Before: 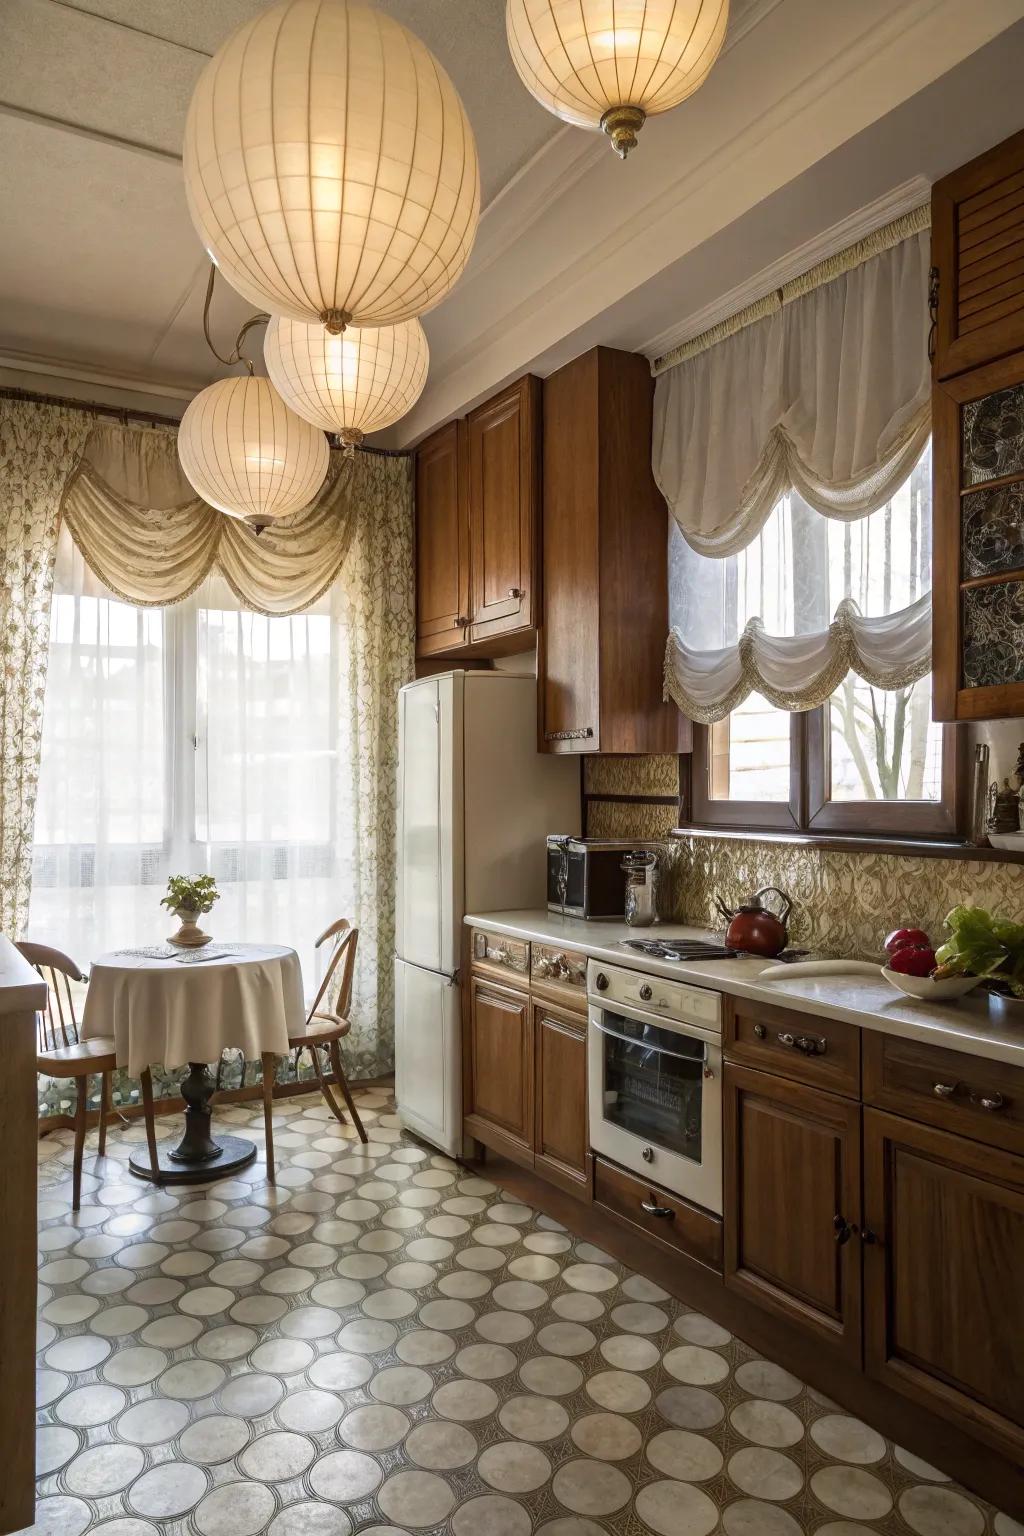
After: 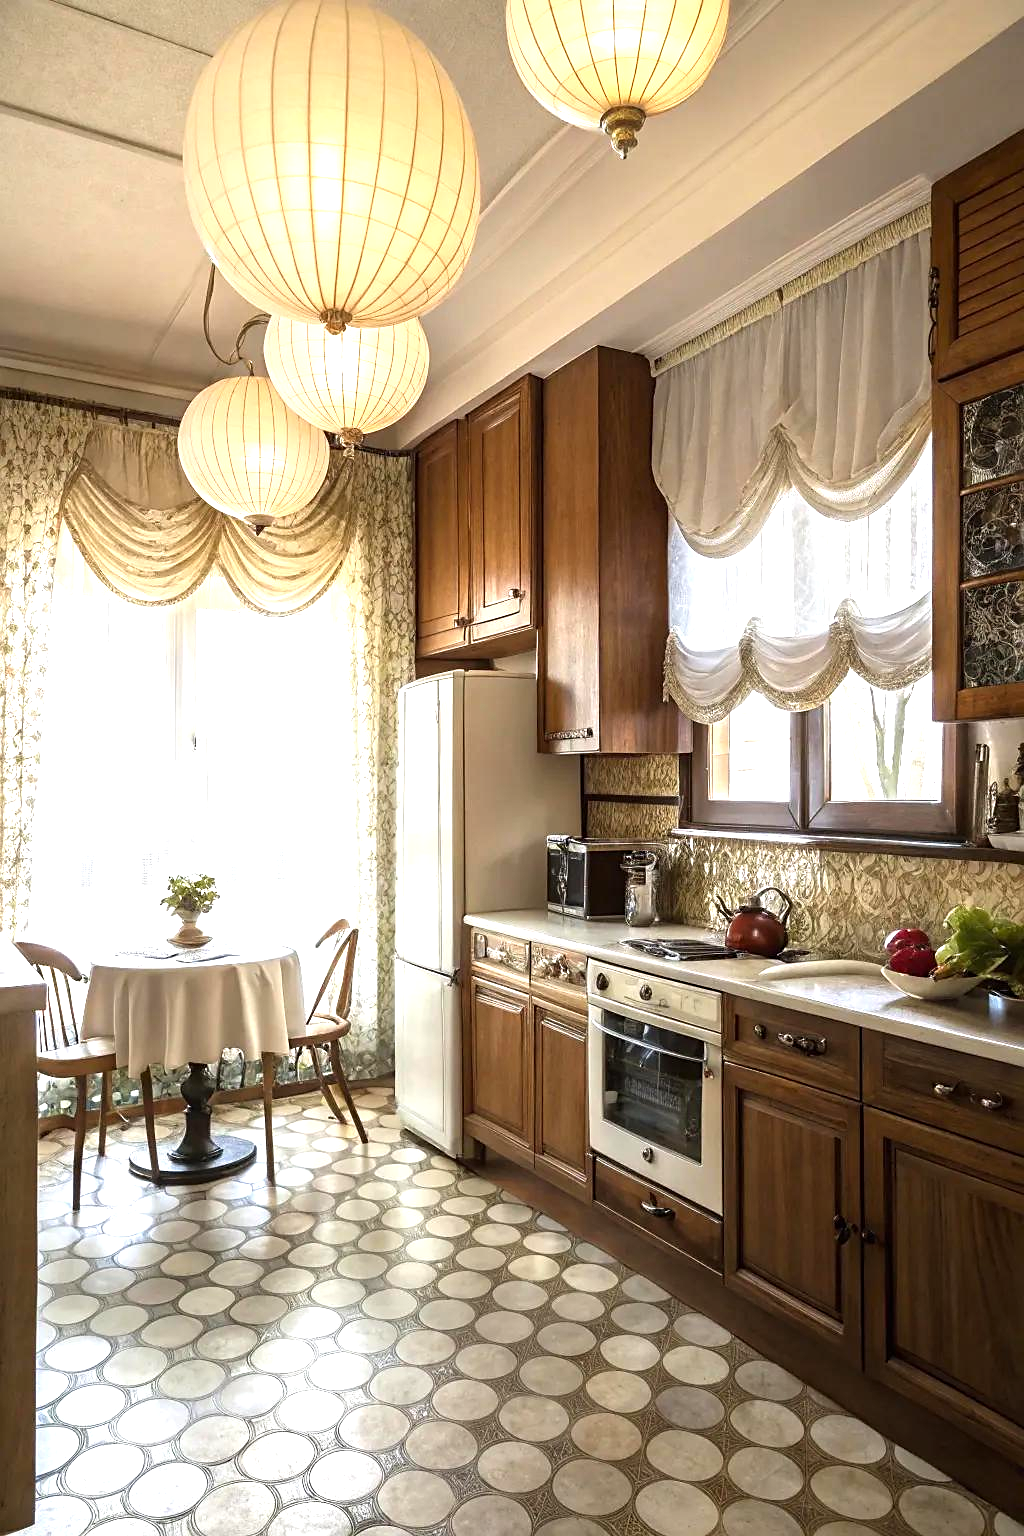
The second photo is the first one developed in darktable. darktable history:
tone equalizer: -8 EV -0.42 EV, -7 EV -0.405 EV, -6 EV -0.317 EV, -5 EV -0.221 EV, -3 EV 0.216 EV, -2 EV 0.318 EV, -1 EV 0.406 EV, +0 EV 0.446 EV
sharpen: radius 1.909, amount 0.4, threshold 1.687
exposure: exposure 0.582 EV, compensate highlight preservation false
